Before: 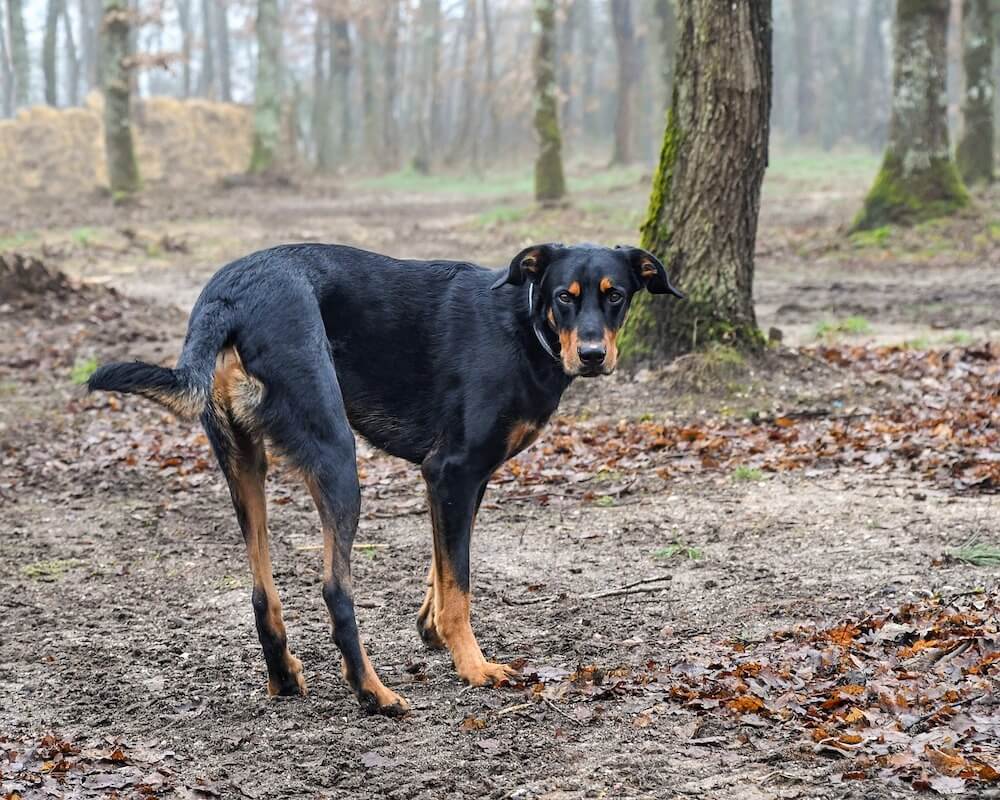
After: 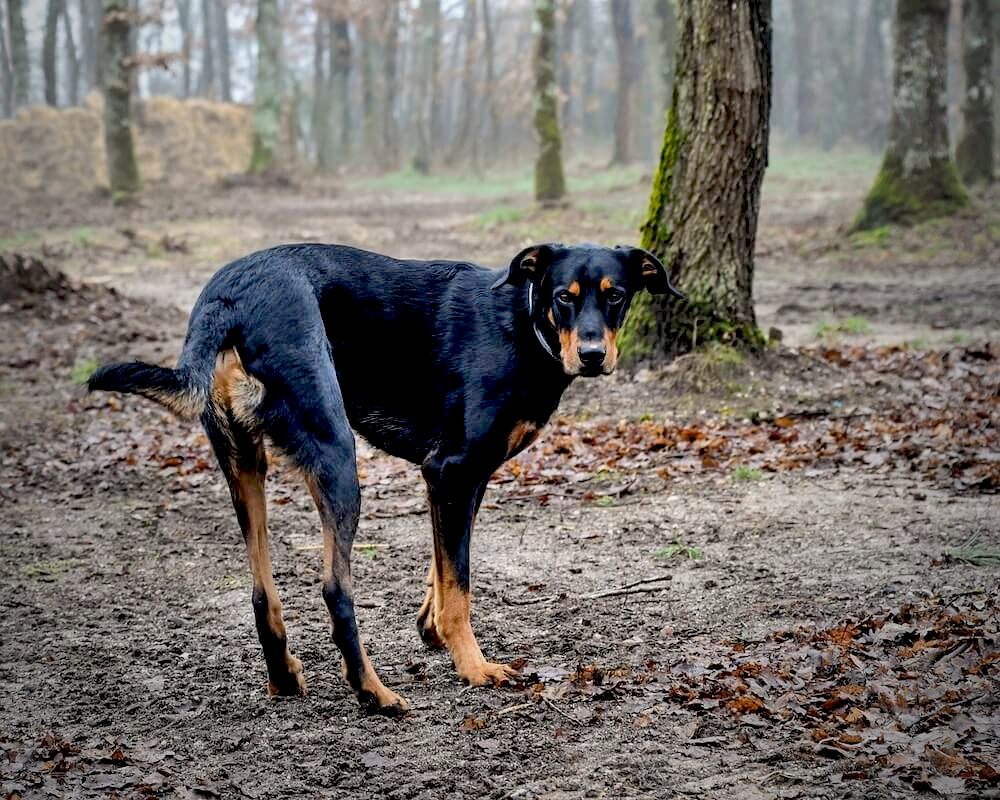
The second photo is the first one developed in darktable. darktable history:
vignetting: fall-off start 72.14%, fall-off radius 108.07%, brightness -0.713, saturation -0.488, center (-0.054, -0.359), width/height ratio 0.729
shadows and highlights: shadows 53, soften with gaussian
exposure: black level correction 0.029, exposure -0.073 EV, compensate highlight preservation false
